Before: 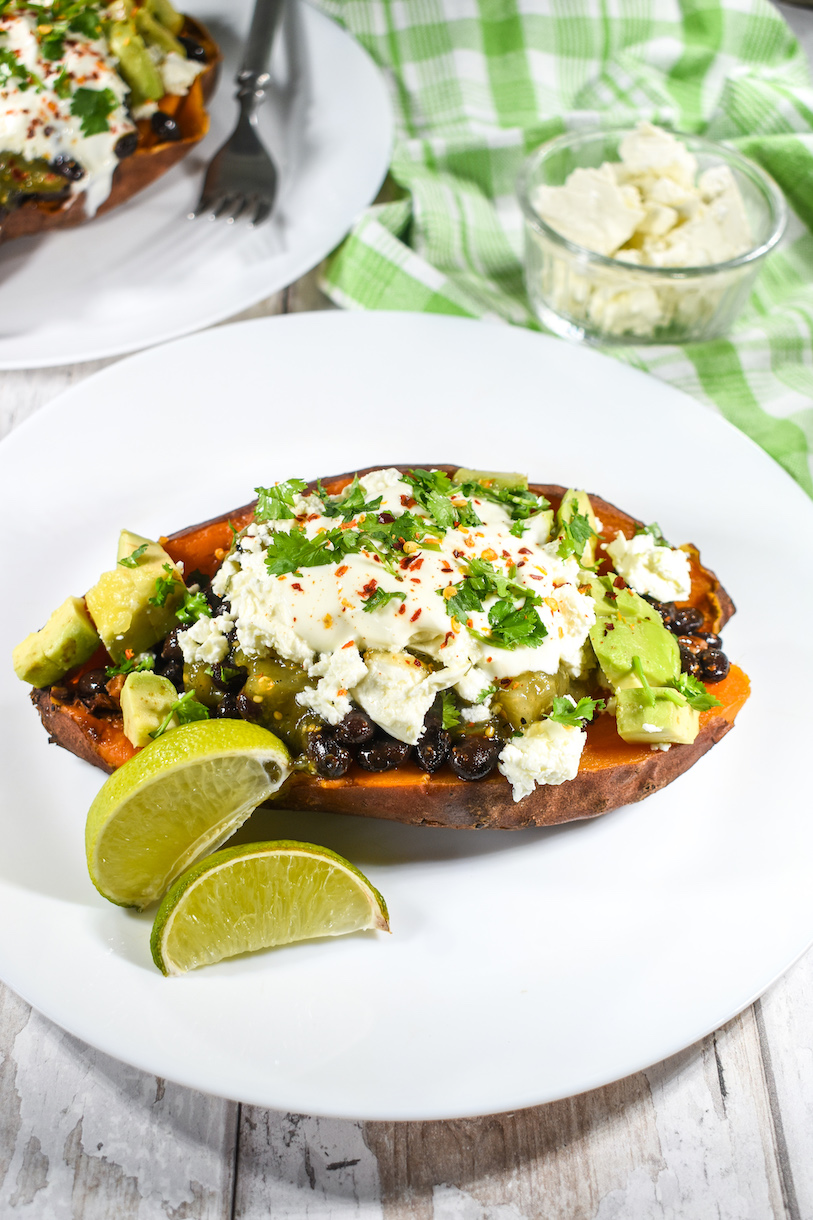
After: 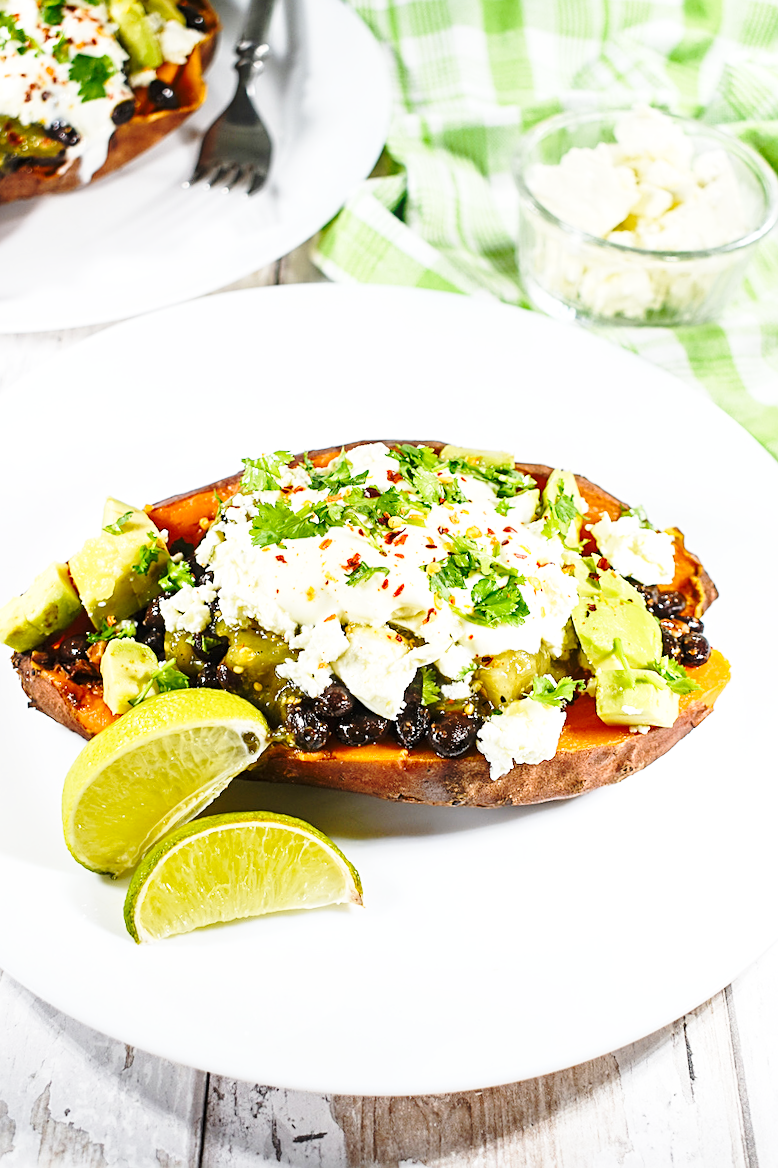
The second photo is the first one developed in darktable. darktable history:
crop and rotate: angle -1.69°
base curve: curves: ch0 [(0, 0) (0.032, 0.037) (0.105, 0.228) (0.435, 0.76) (0.856, 0.983) (1, 1)], preserve colors none
sharpen: on, module defaults
